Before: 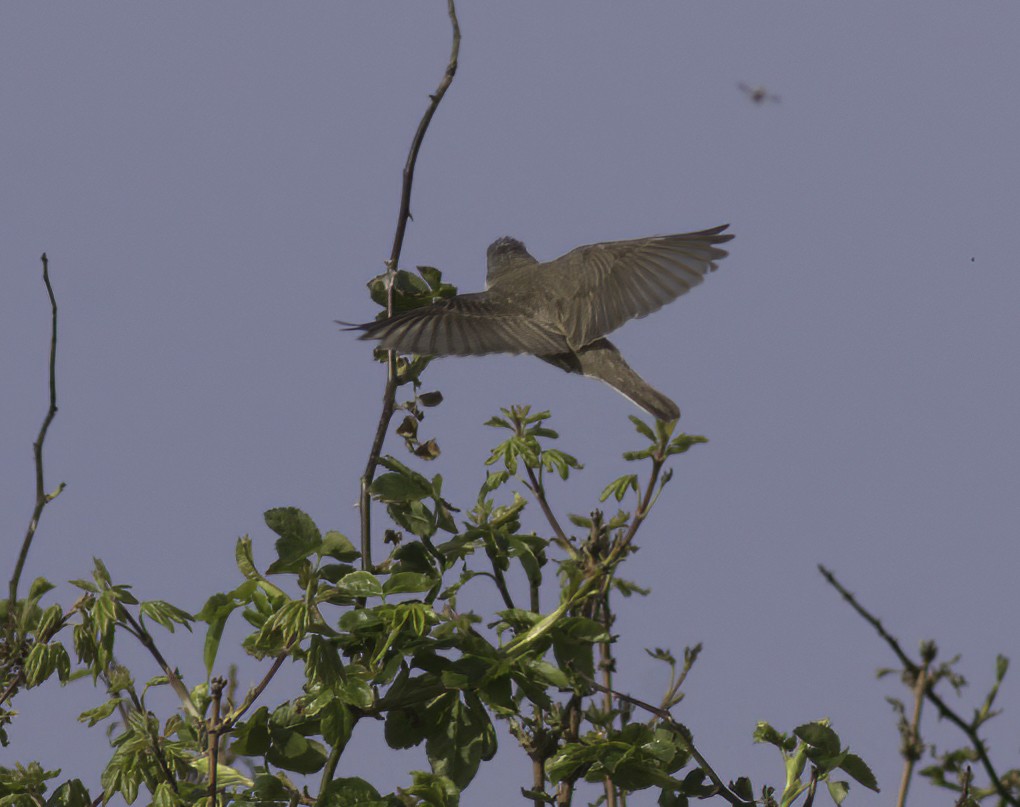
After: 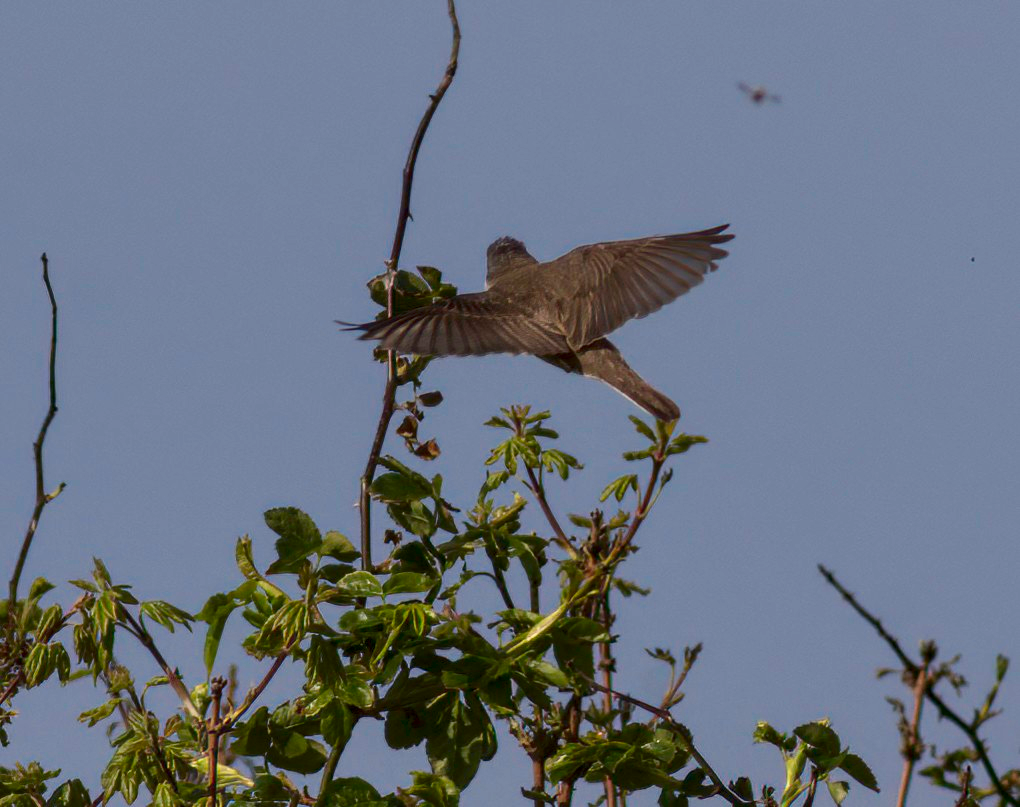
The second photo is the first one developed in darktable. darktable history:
contrast brightness saturation: contrast 0.12, brightness -0.12, saturation 0.2
local contrast: detail 130%
